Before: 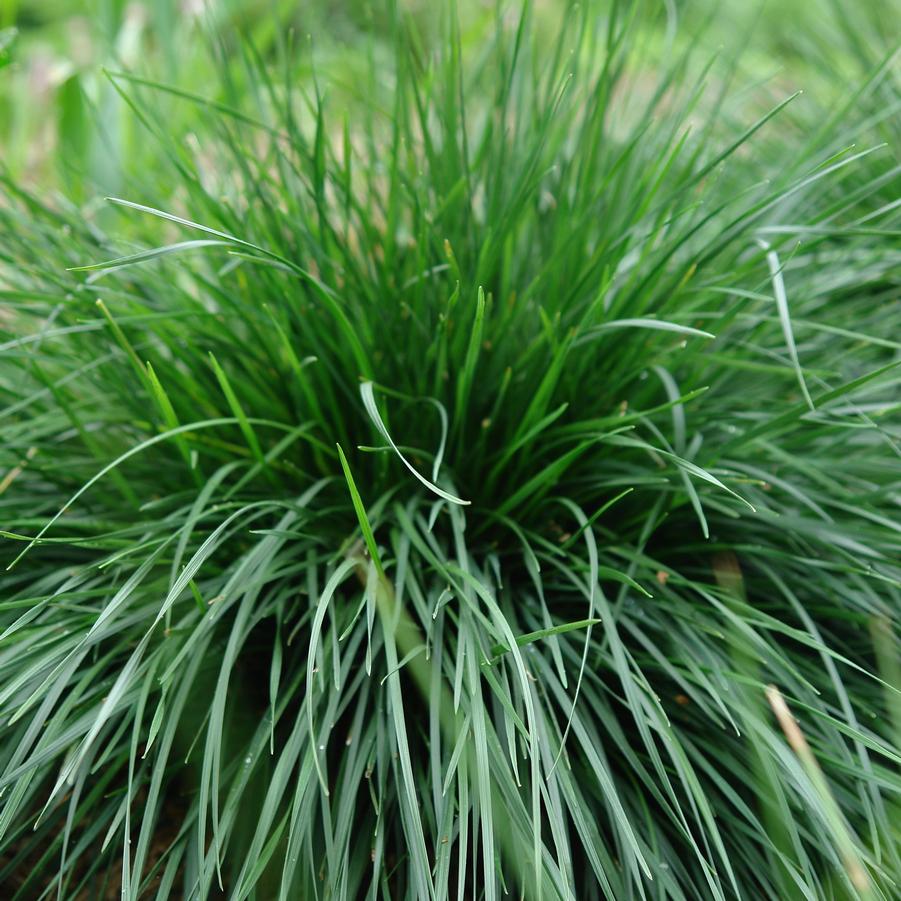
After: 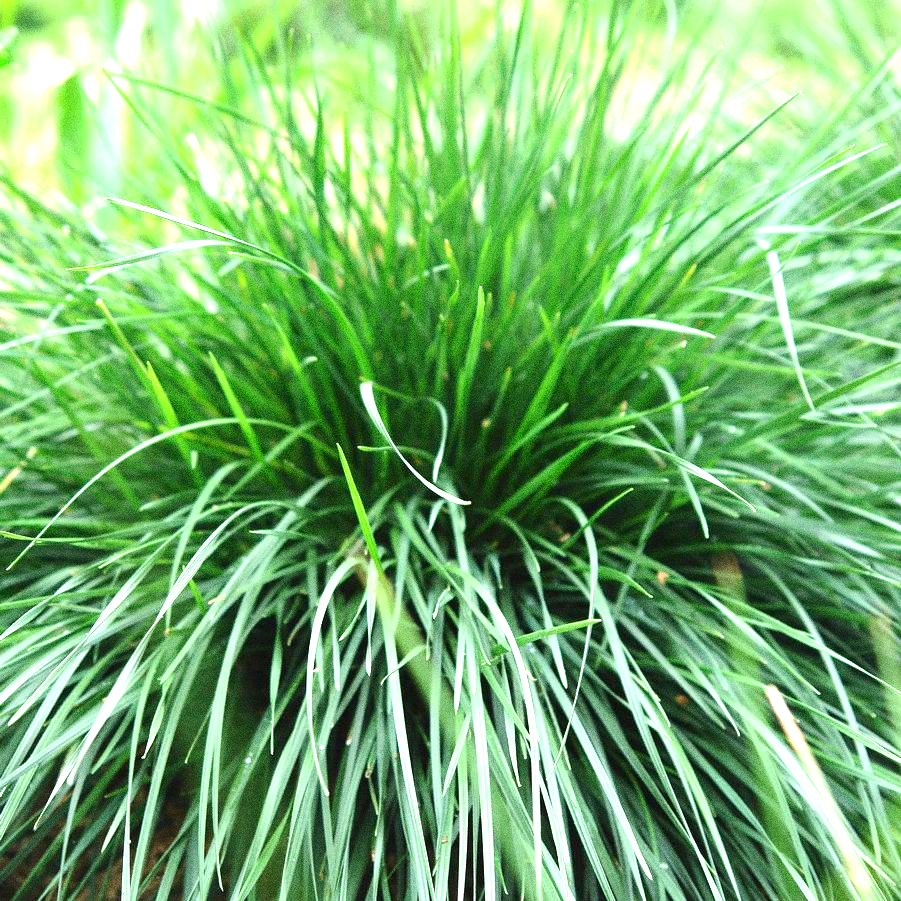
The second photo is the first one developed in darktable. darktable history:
exposure: black level correction 0, exposure 1.45 EV, compensate exposure bias true, compensate highlight preservation false
grain: coarseness 0.09 ISO, strength 40%
